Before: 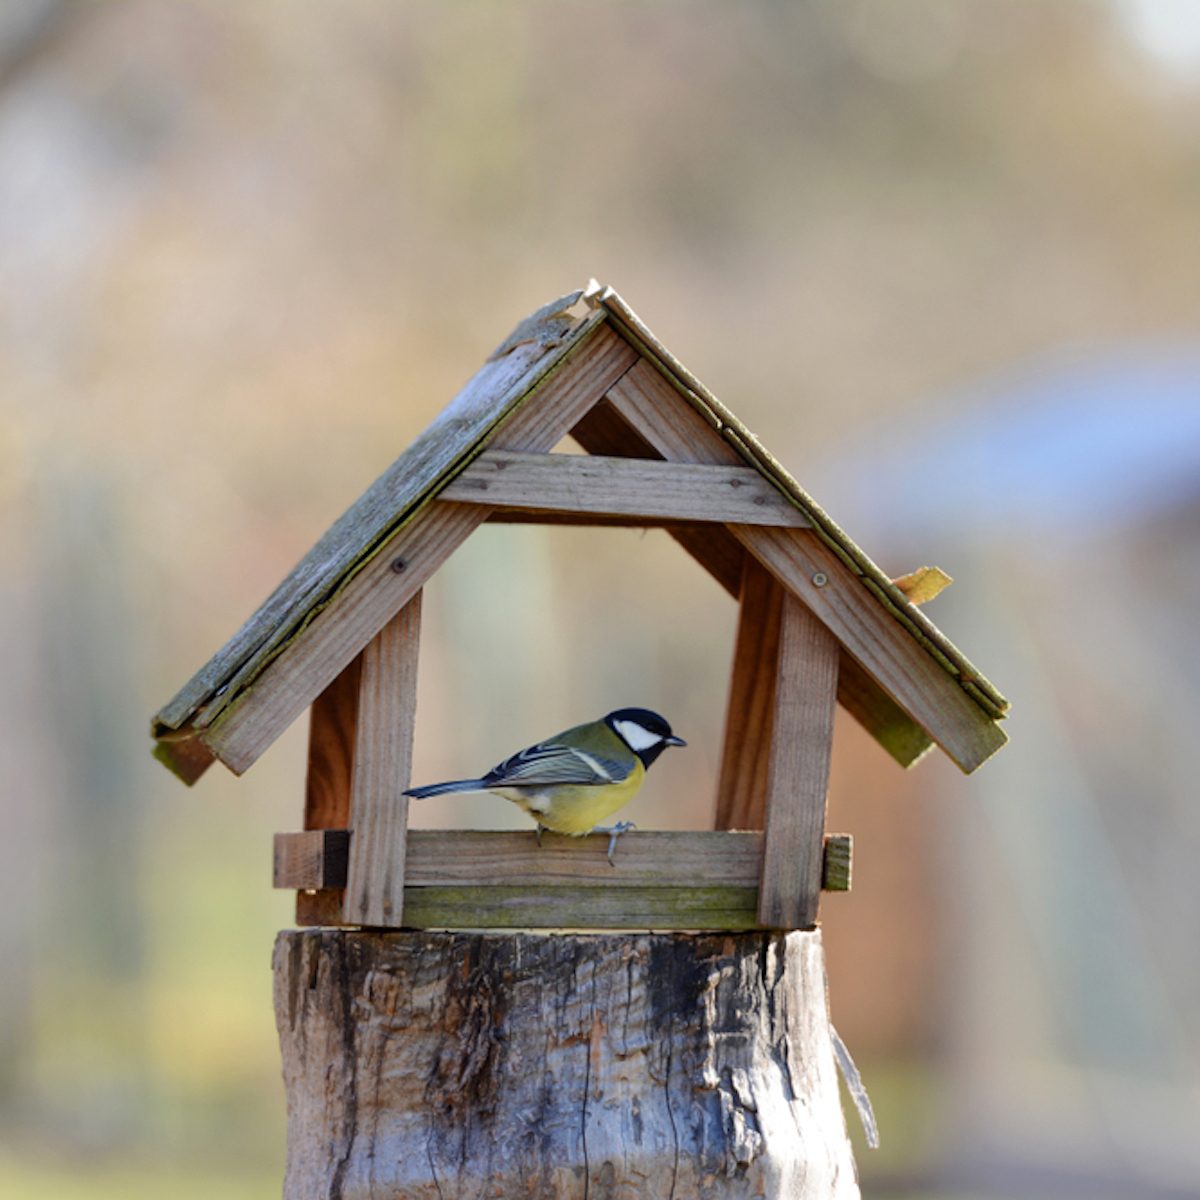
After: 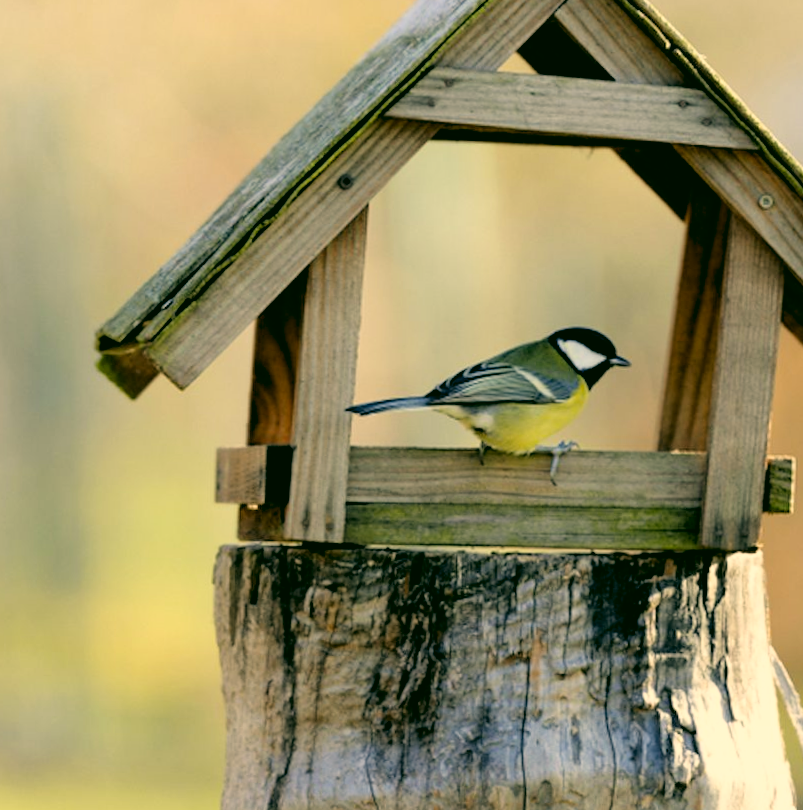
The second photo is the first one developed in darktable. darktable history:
color correction: highlights a* 5.09, highlights b* 23.84, shadows a* -16.05, shadows b* 3.82
contrast brightness saturation: saturation -0.037
crop and rotate: angle -0.796°, left 3.876%, top 31.554%, right 28.207%
filmic rgb: black relative exposure -3.95 EV, white relative exposure 3.12 EV, threshold 5.94 EV, hardness 2.87, enable highlight reconstruction true
exposure: exposure 0.377 EV, compensate exposure bias true, compensate highlight preservation false
